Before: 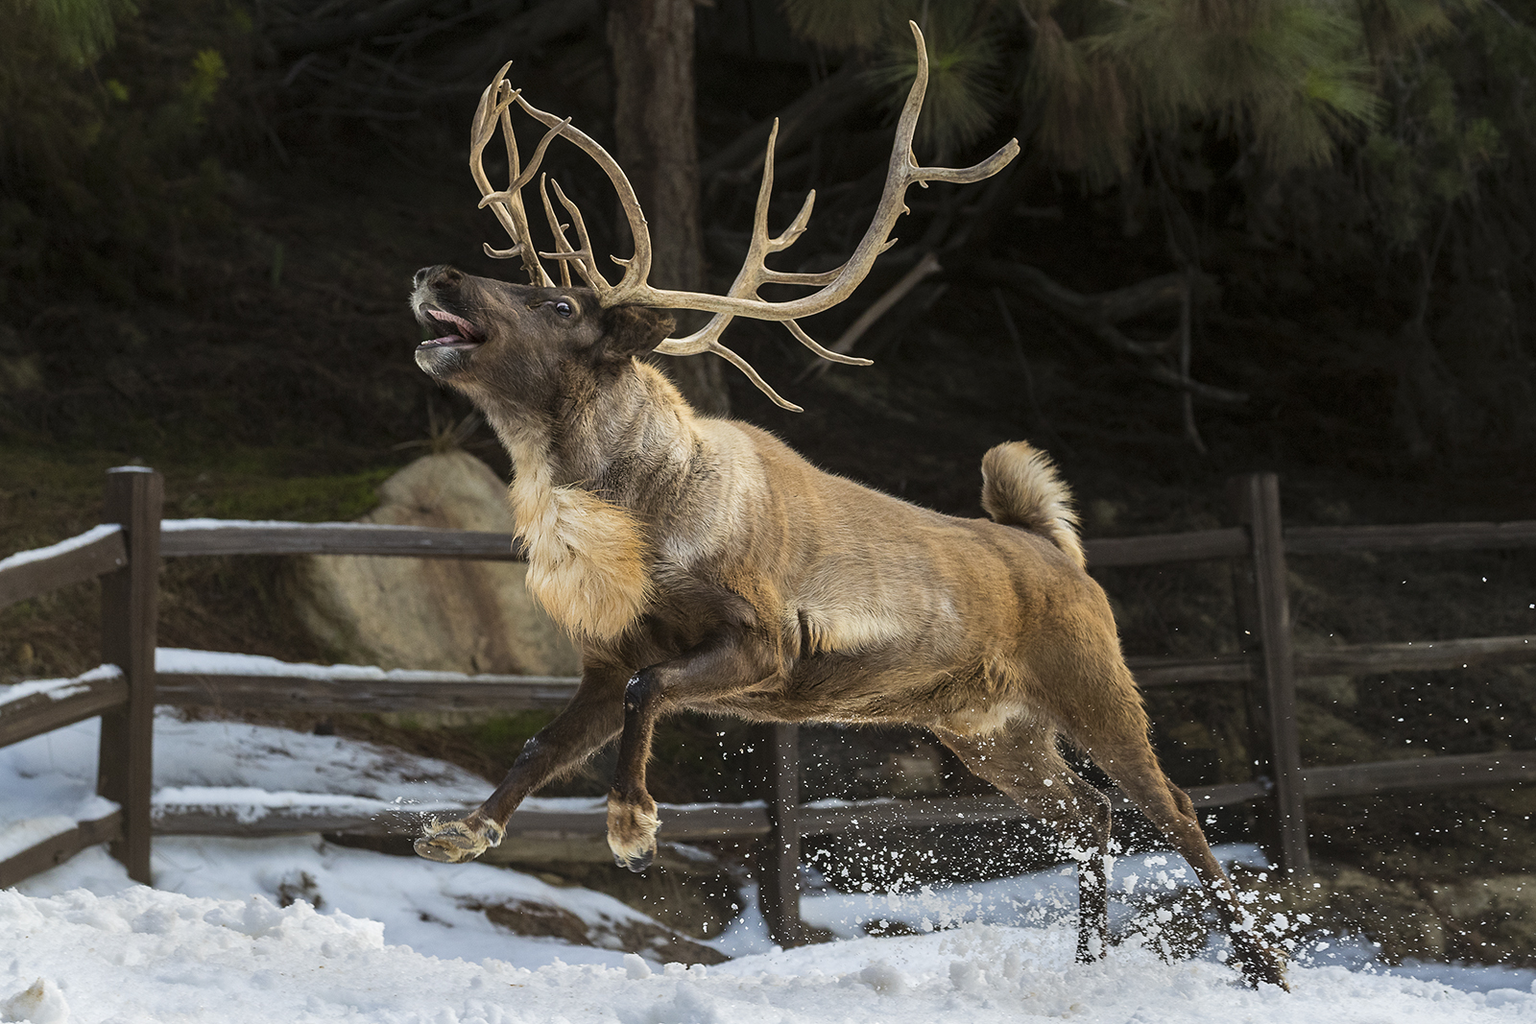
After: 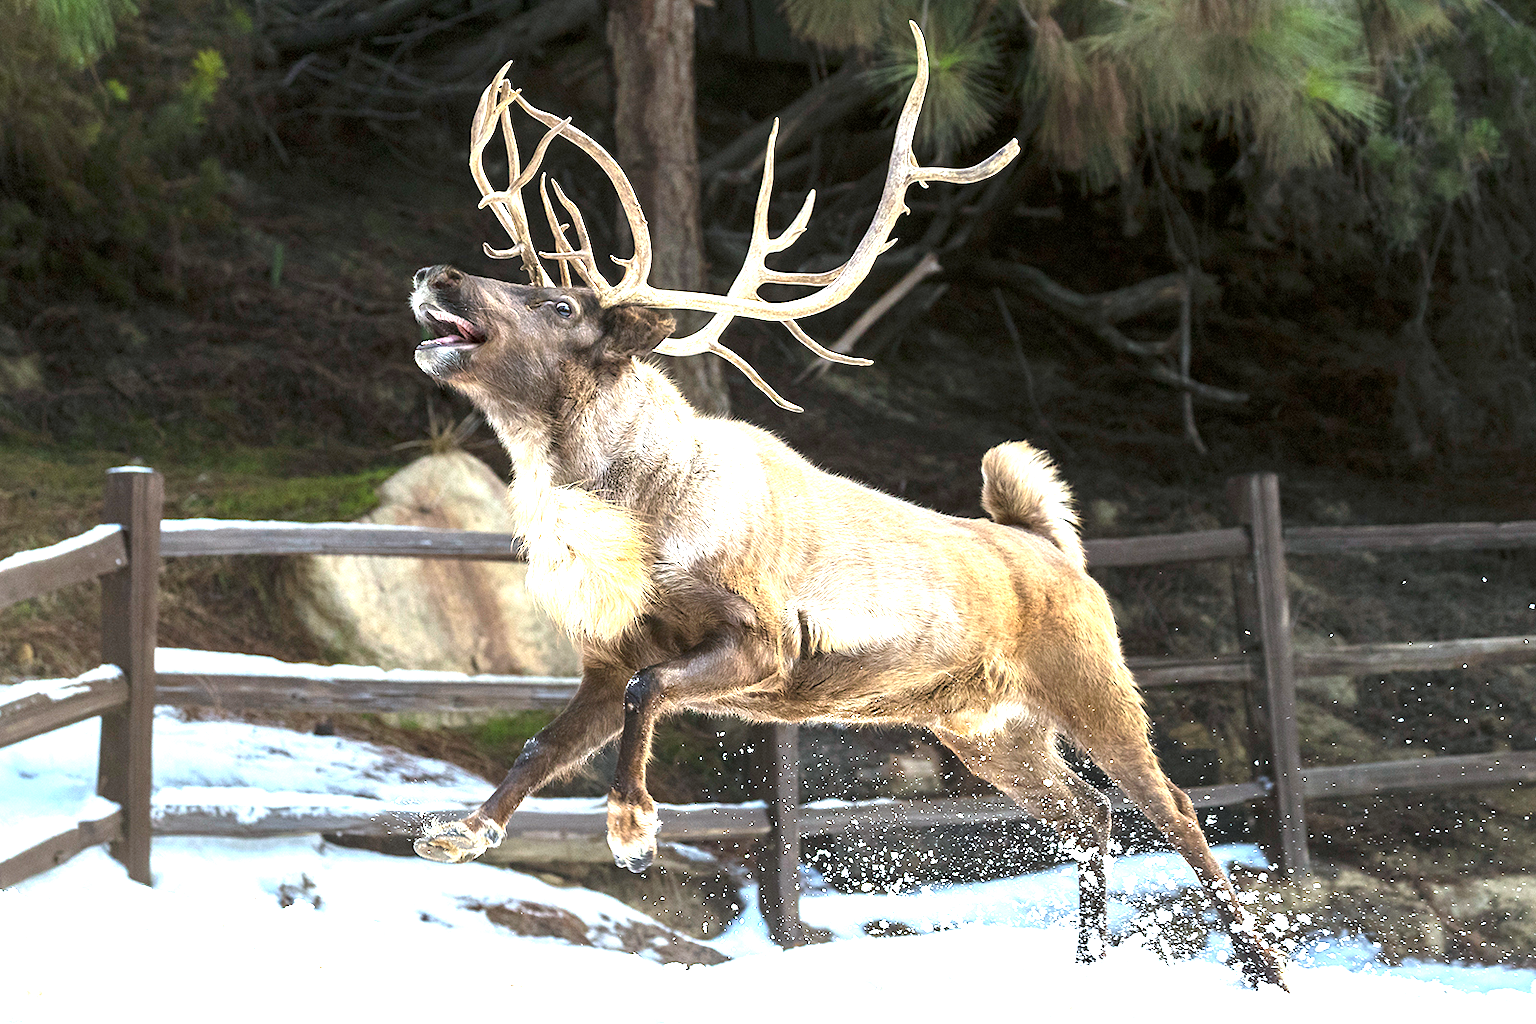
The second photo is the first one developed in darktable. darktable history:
color calibration: illuminant custom, x 0.368, y 0.373, temperature 4346.07 K
exposure: exposure 1.996 EV, compensate highlight preservation false
